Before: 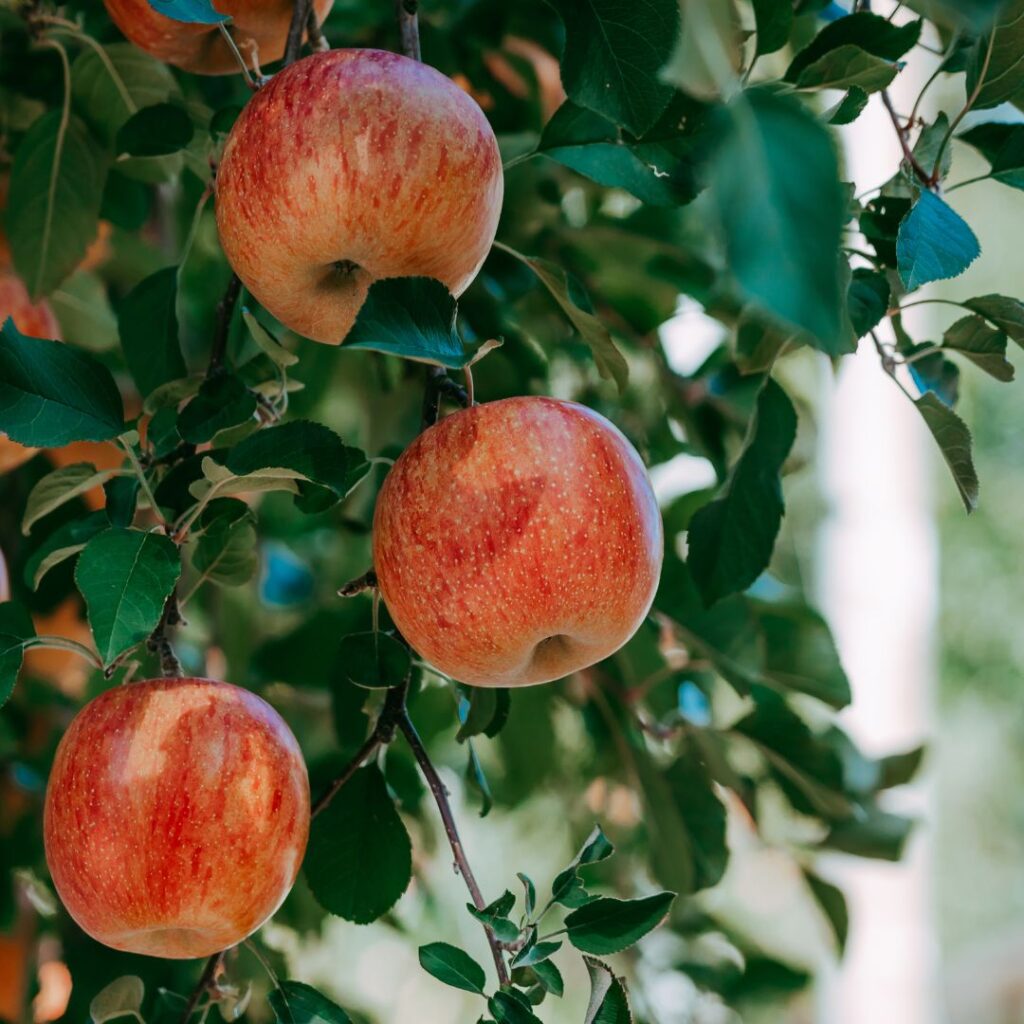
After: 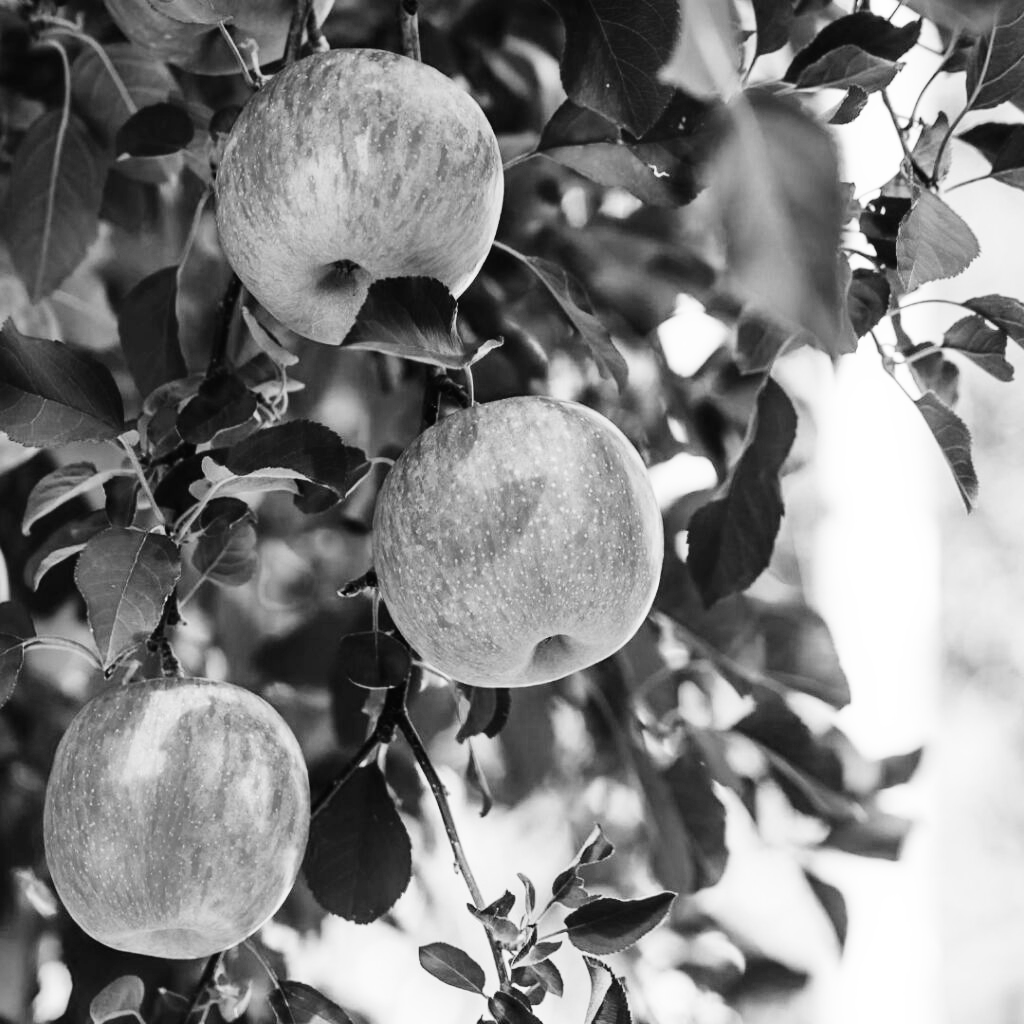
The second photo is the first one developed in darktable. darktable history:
base curve: curves: ch0 [(0, 0.003) (0.001, 0.002) (0.006, 0.004) (0.02, 0.022) (0.048, 0.086) (0.094, 0.234) (0.162, 0.431) (0.258, 0.629) (0.385, 0.8) (0.548, 0.918) (0.751, 0.988) (1, 1)], preserve colors none
monochrome: a 1.94, b -0.638
